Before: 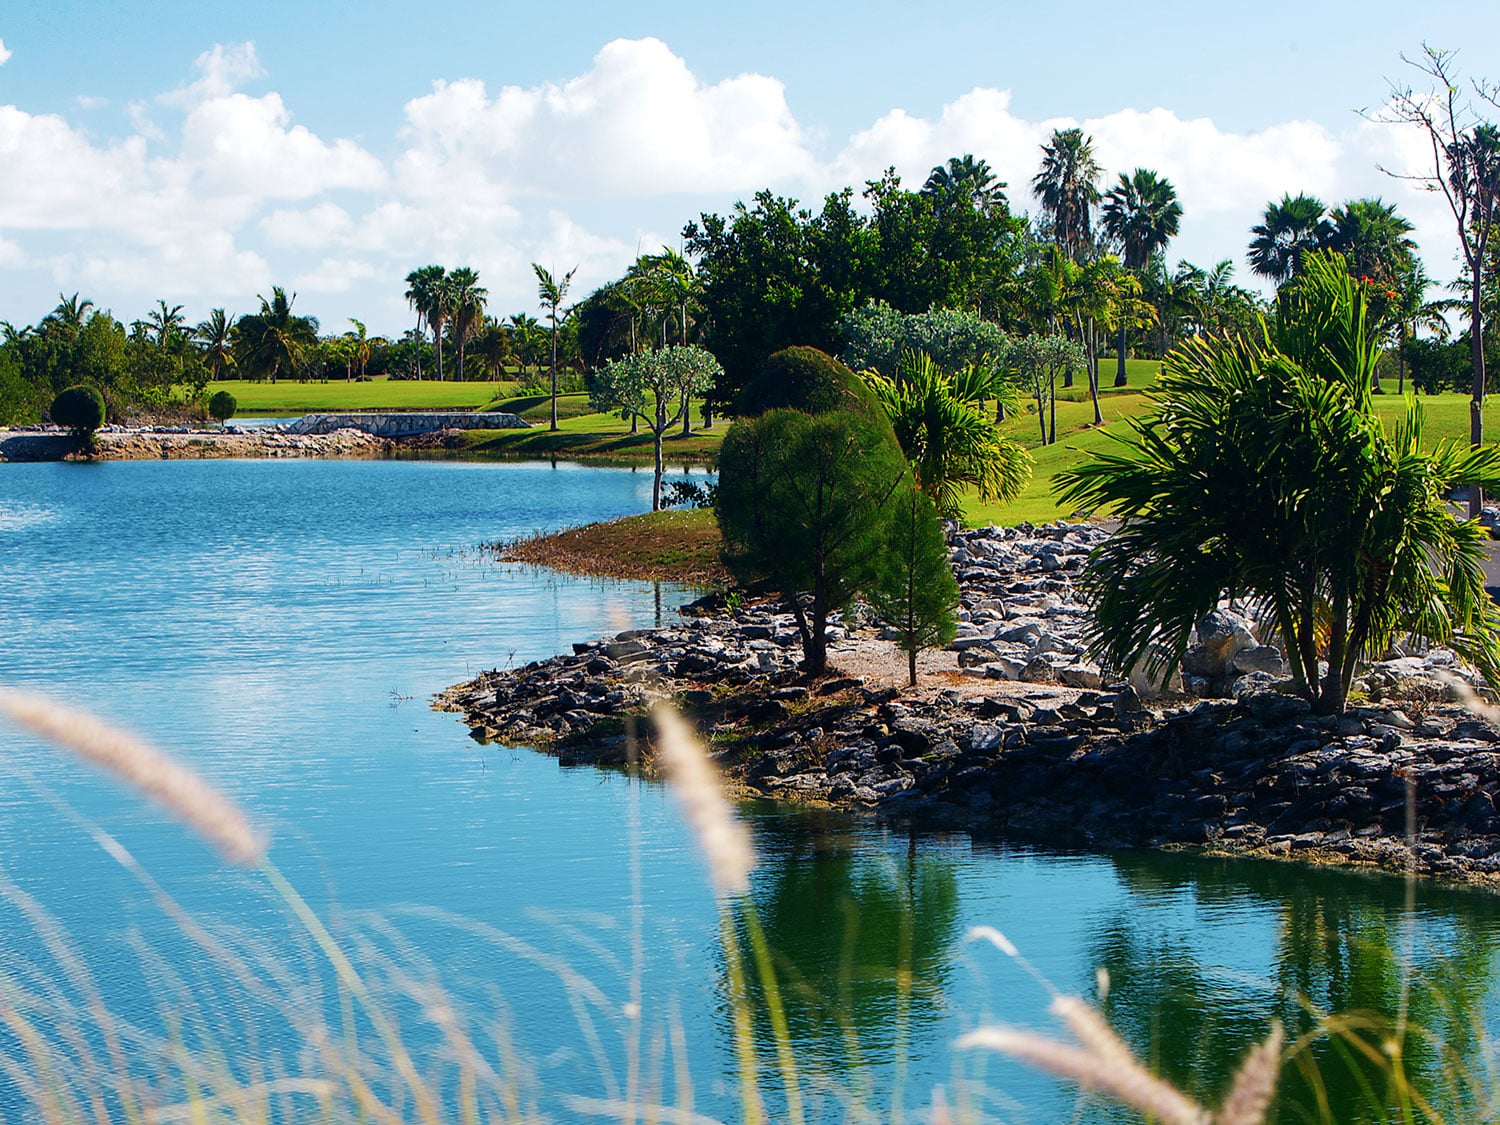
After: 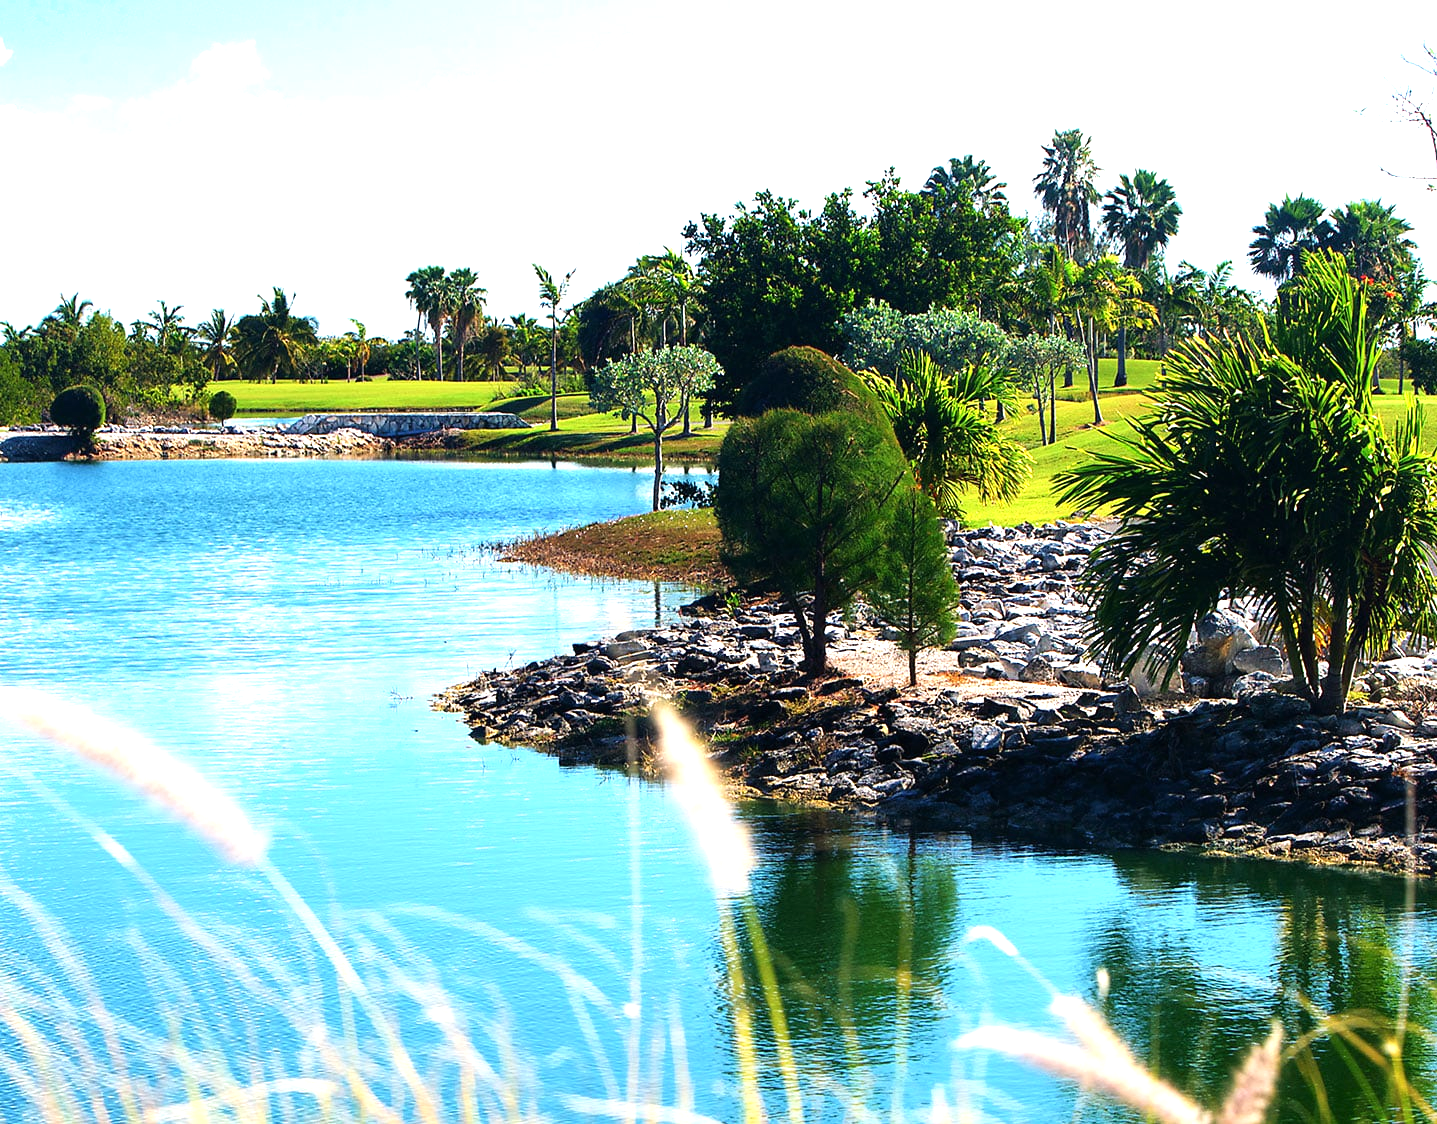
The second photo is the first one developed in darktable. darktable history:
crop: right 4.143%, bottom 0.02%
tone equalizer: -8 EV -0.382 EV, -7 EV -0.382 EV, -6 EV -0.373 EV, -5 EV -0.222 EV, -3 EV 0.215 EV, -2 EV 0.312 EV, -1 EV 0.399 EV, +0 EV 0.426 EV
exposure: black level correction 0, exposure 0.703 EV, compensate highlight preservation false
